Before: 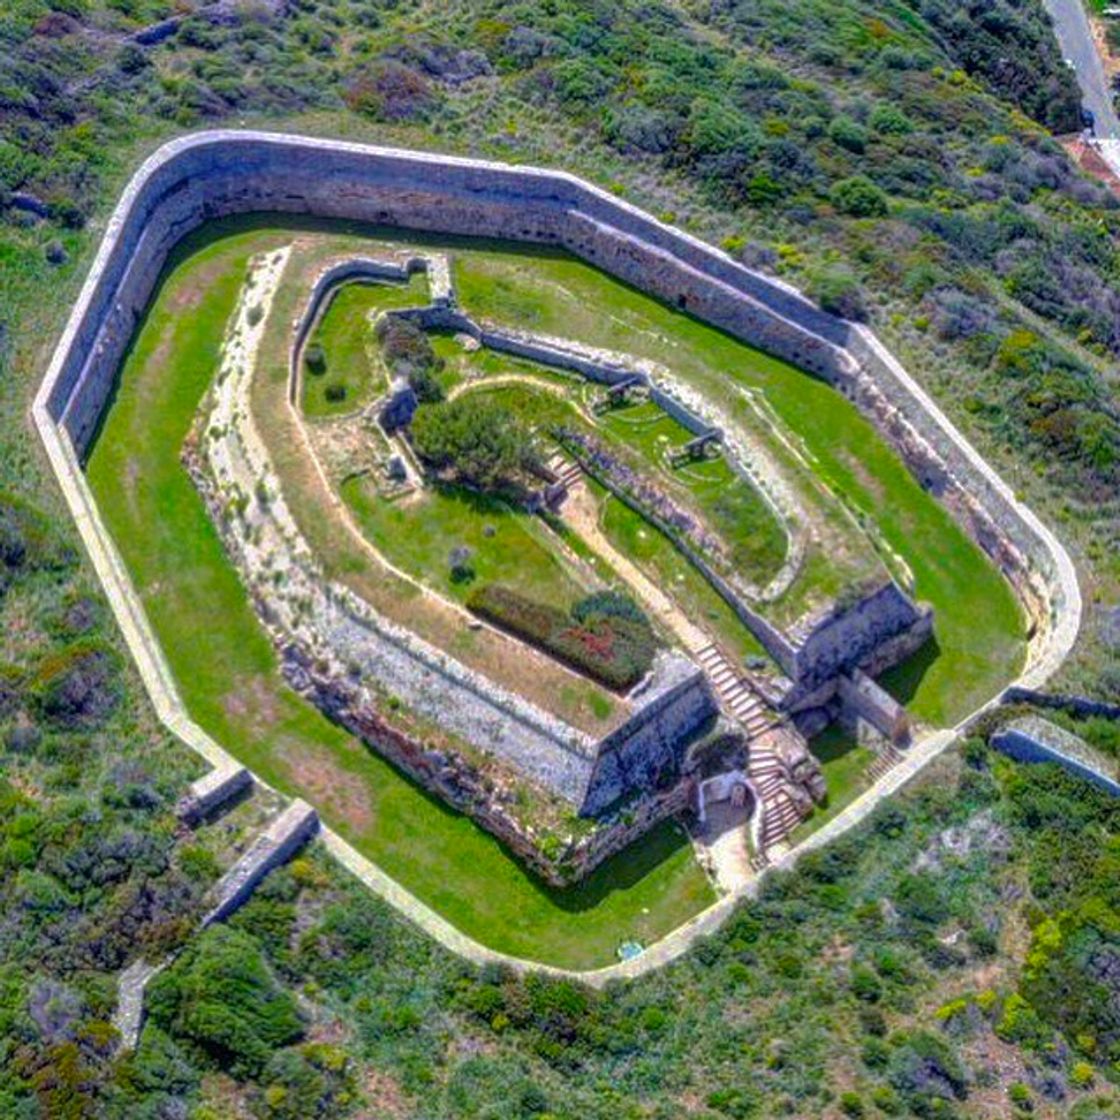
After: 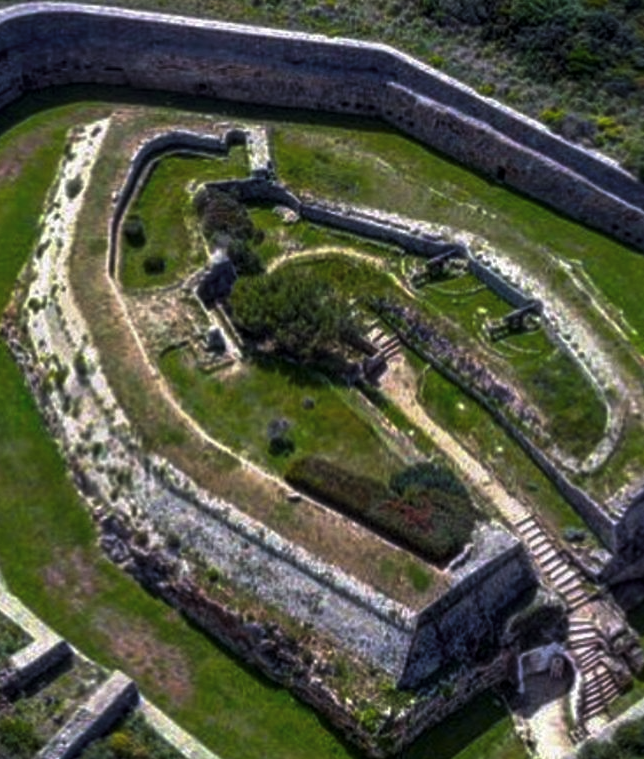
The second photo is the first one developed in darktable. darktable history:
levels: levels [0, 0.618, 1]
crop: left 16.222%, top 11.501%, right 26.251%, bottom 20.668%
